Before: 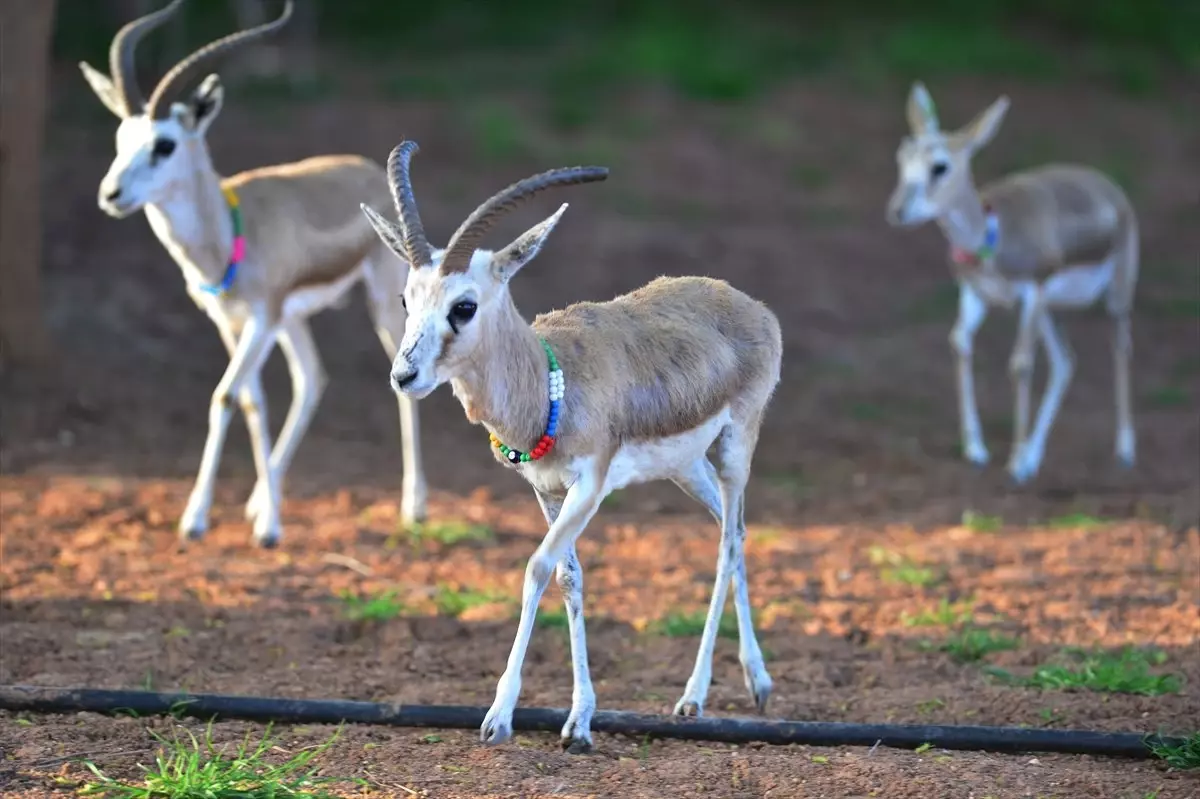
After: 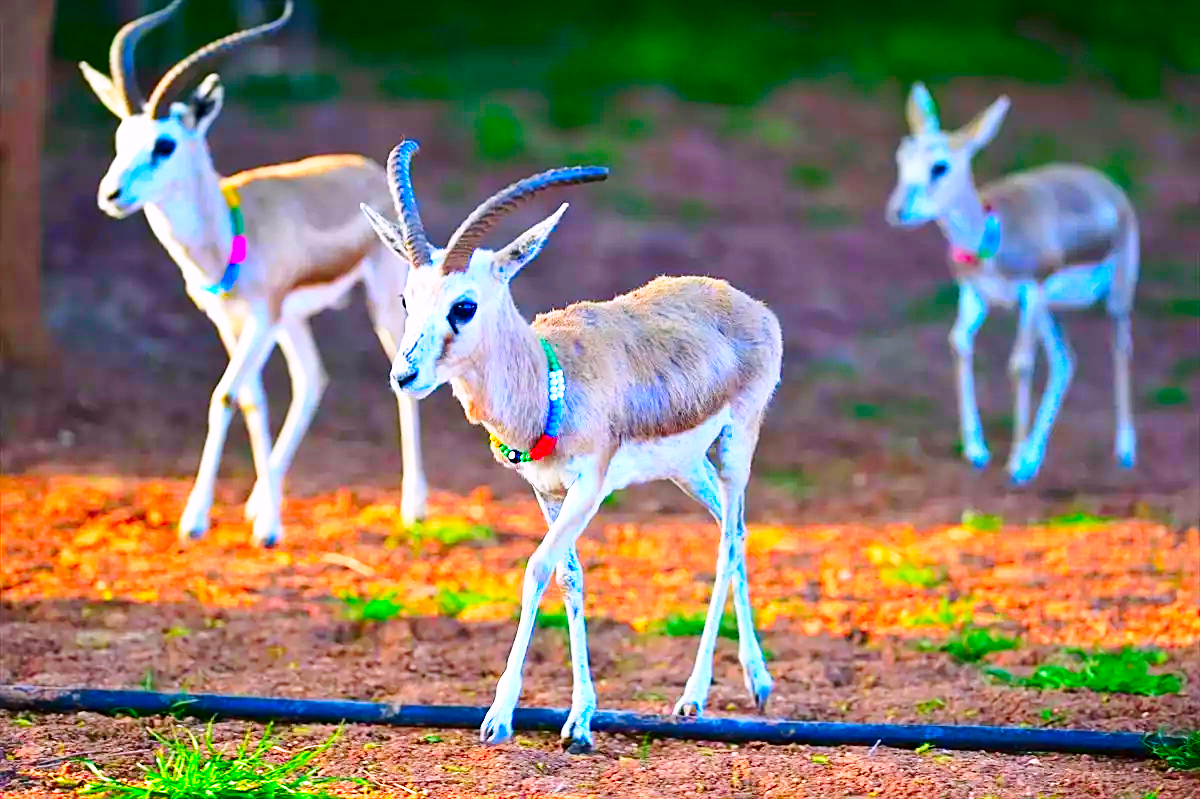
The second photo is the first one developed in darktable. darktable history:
sharpen: on, module defaults
contrast brightness saturation: contrast 0.128, brightness -0.052, saturation 0.152
base curve: curves: ch0 [(0, 0) (0.005, 0.002) (0.15, 0.3) (0.4, 0.7) (0.75, 0.95) (1, 1)], preserve colors none
exposure: exposure -0.023 EV, compensate highlight preservation false
color correction: highlights a* 1.58, highlights b* -1.78, saturation 2.53
